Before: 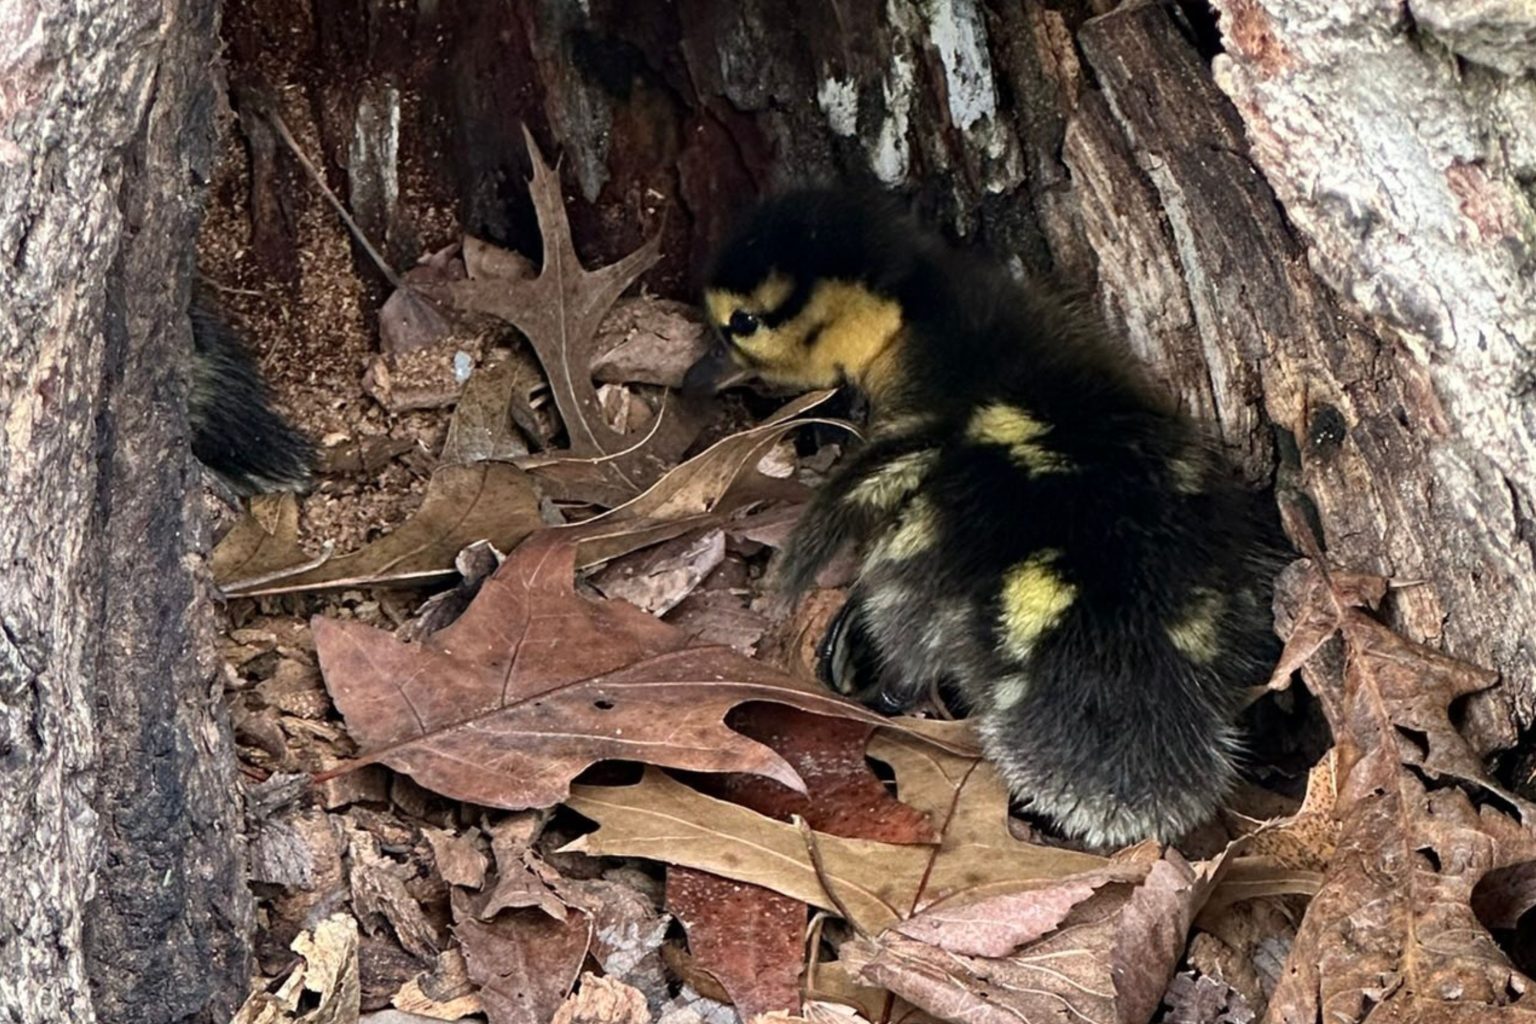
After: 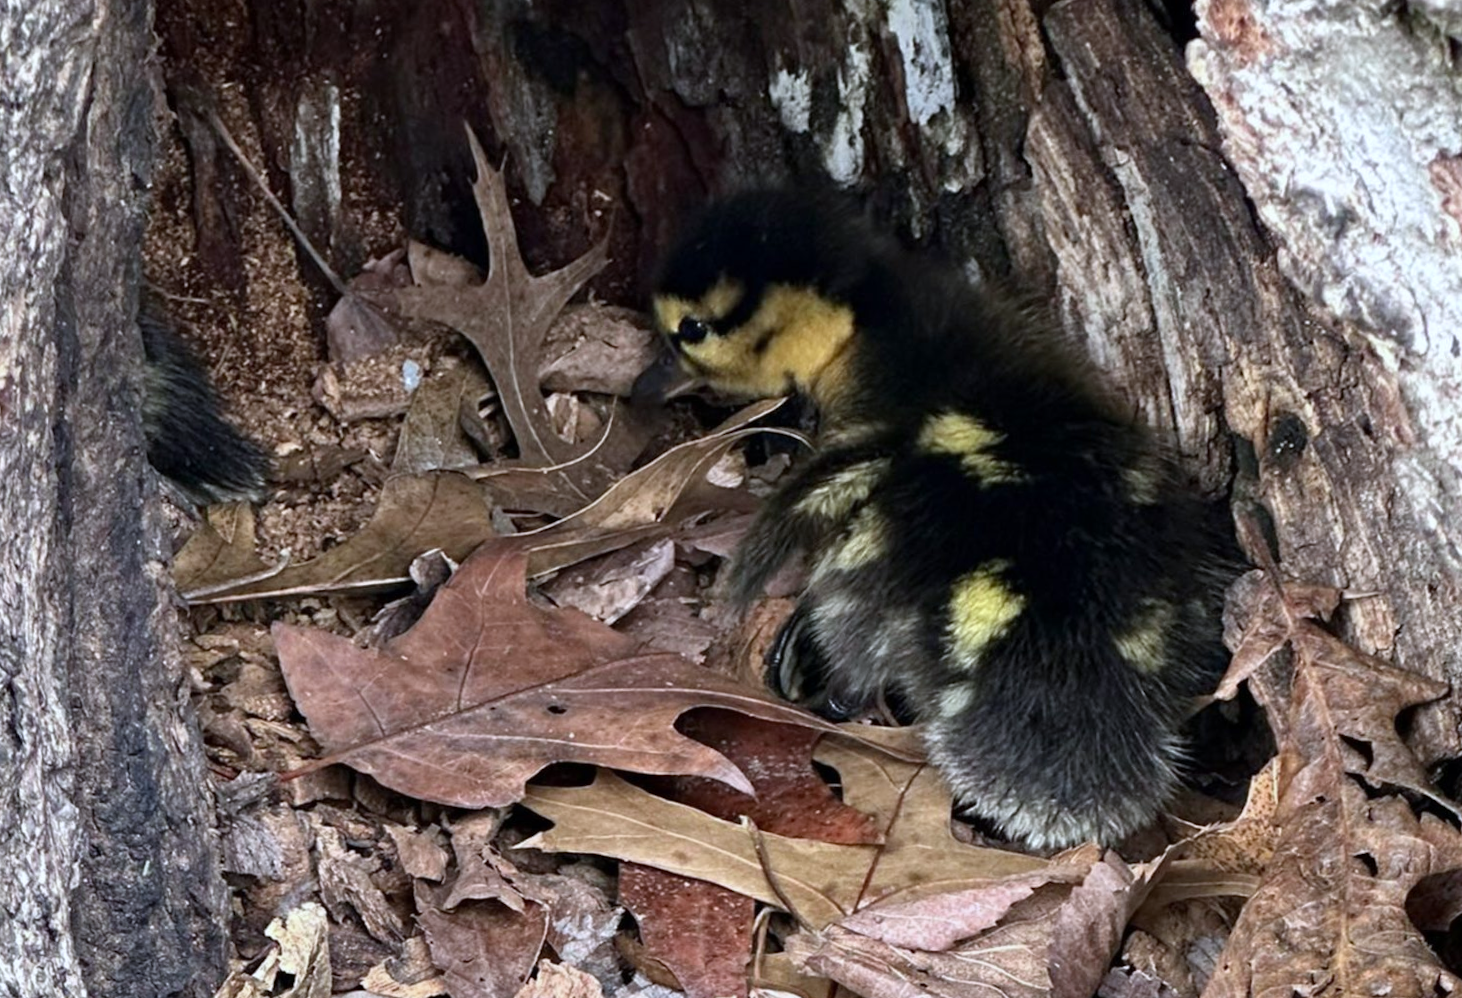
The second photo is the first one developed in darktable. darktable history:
white balance: red 0.954, blue 1.079
rotate and perspective: rotation 0.074°, lens shift (vertical) 0.096, lens shift (horizontal) -0.041, crop left 0.043, crop right 0.952, crop top 0.024, crop bottom 0.979
